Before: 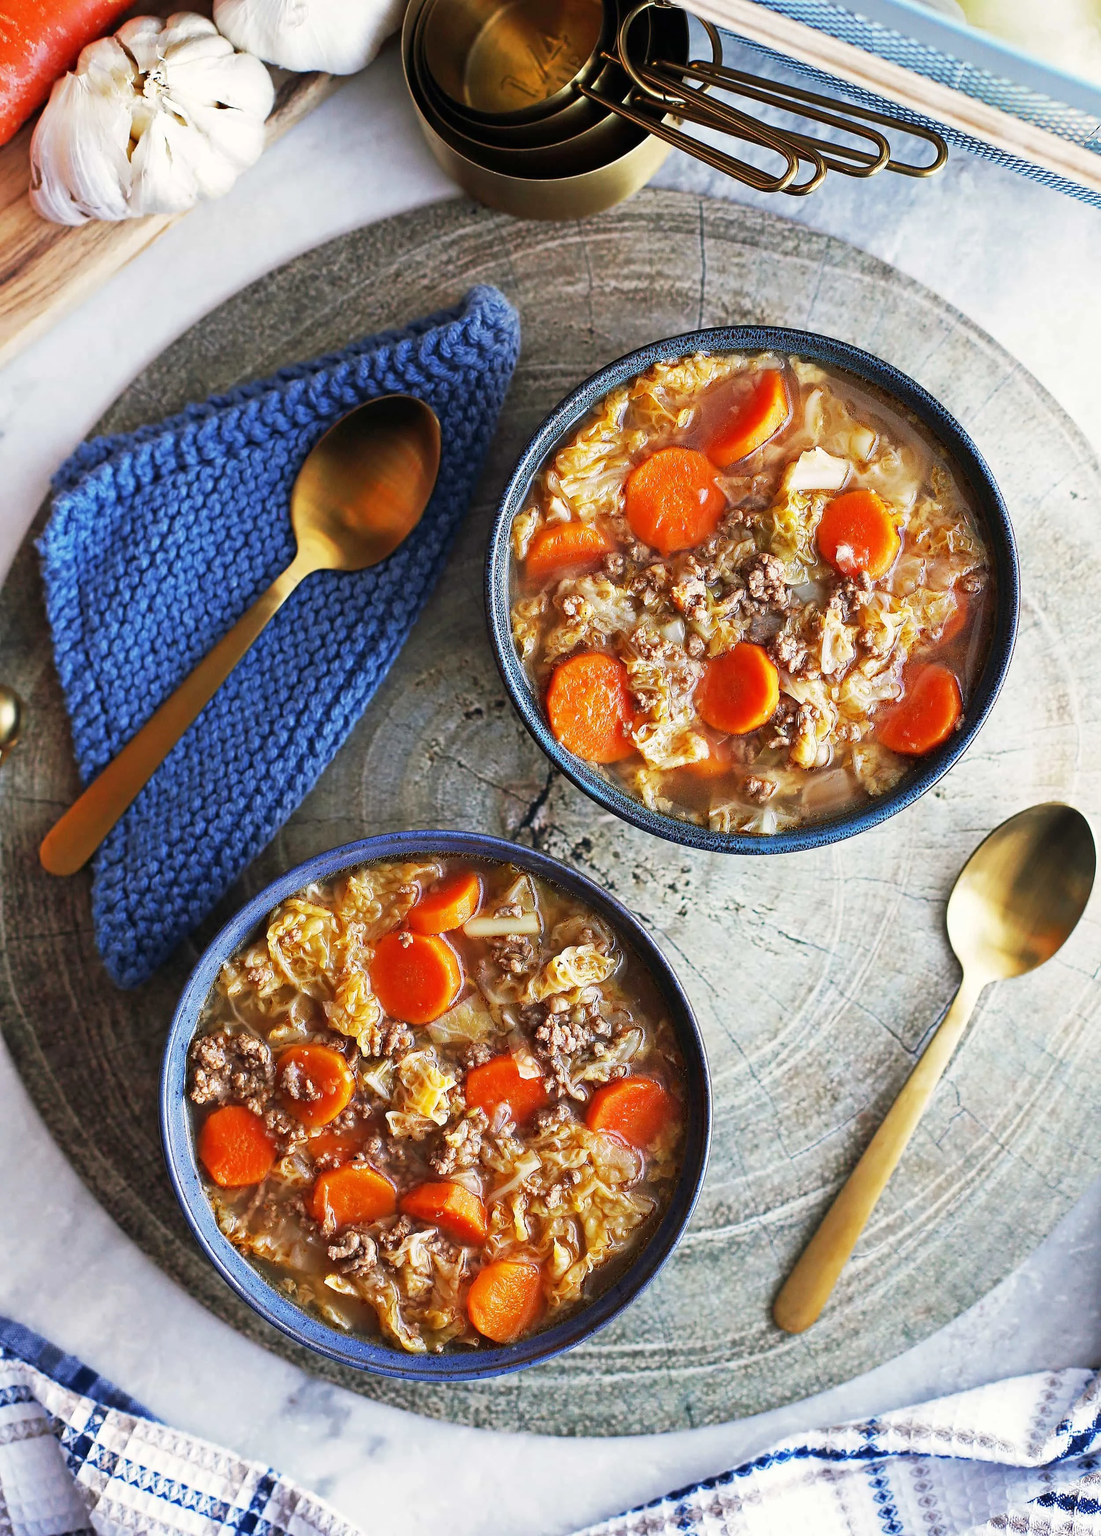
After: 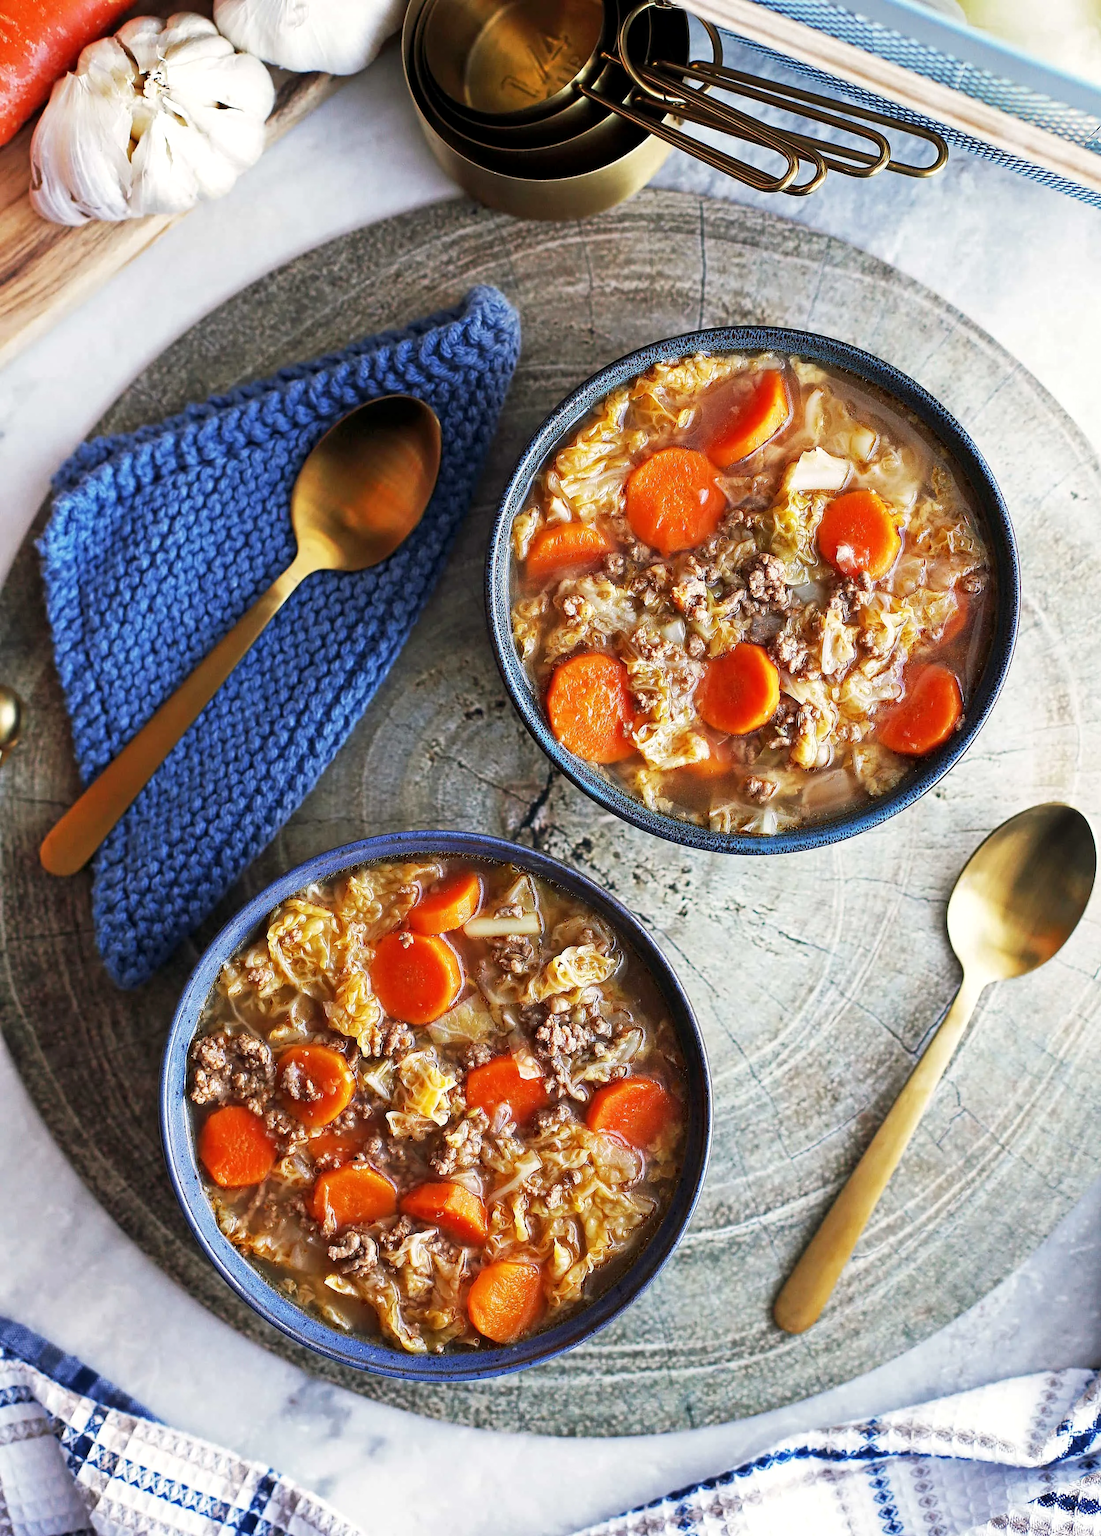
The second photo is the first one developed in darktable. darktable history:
local contrast: highlights 104%, shadows 101%, detail 119%, midtone range 0.2
